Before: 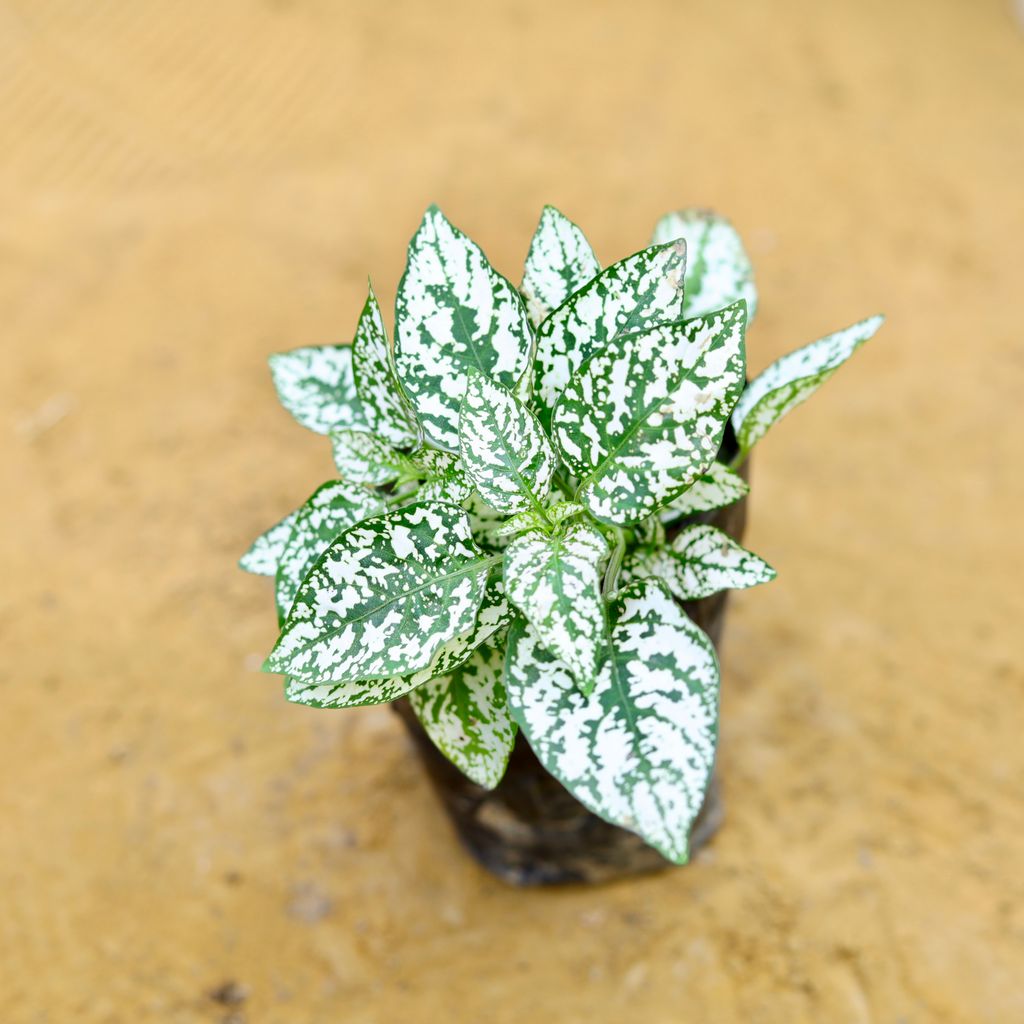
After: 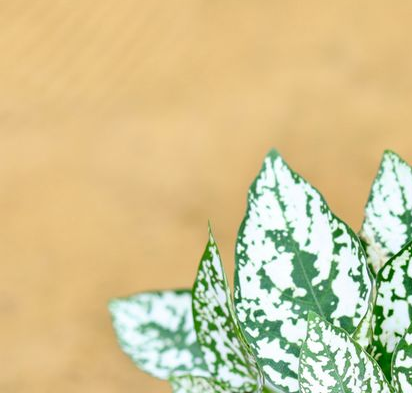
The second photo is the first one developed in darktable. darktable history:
crop: left 15.631%, top 5.447%, right 44.129%, bottom 56.135%
